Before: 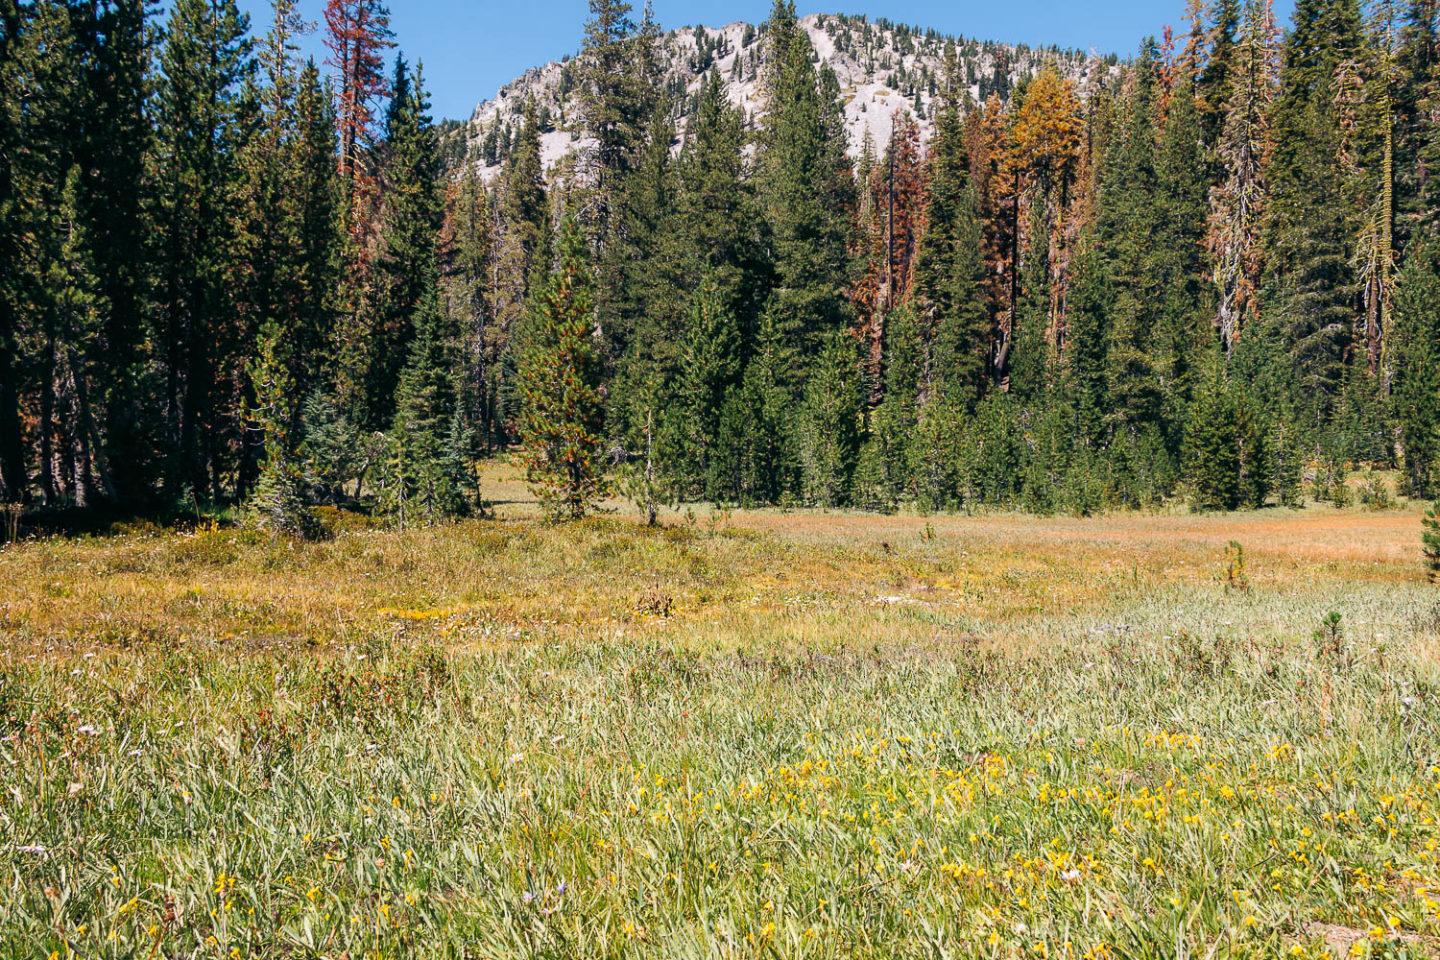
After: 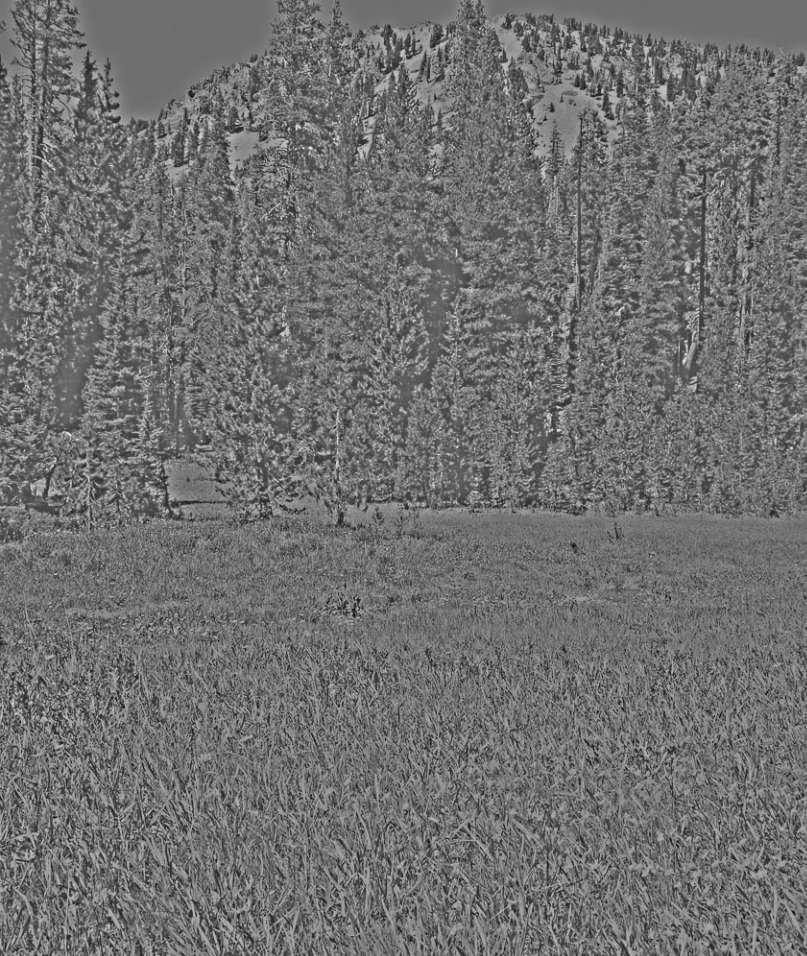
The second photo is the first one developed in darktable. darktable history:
highpass: sharpness 25.84%, contrast boost 14.94%
exposure: exposure 0.722 EV, compensate highlight preservation false
tone equalizer: on, module defaults
crop: left 21.674%, right 22.086%
contrast brightness saturation: contrast 0.13, brightness -0.05, saturation 0.16
